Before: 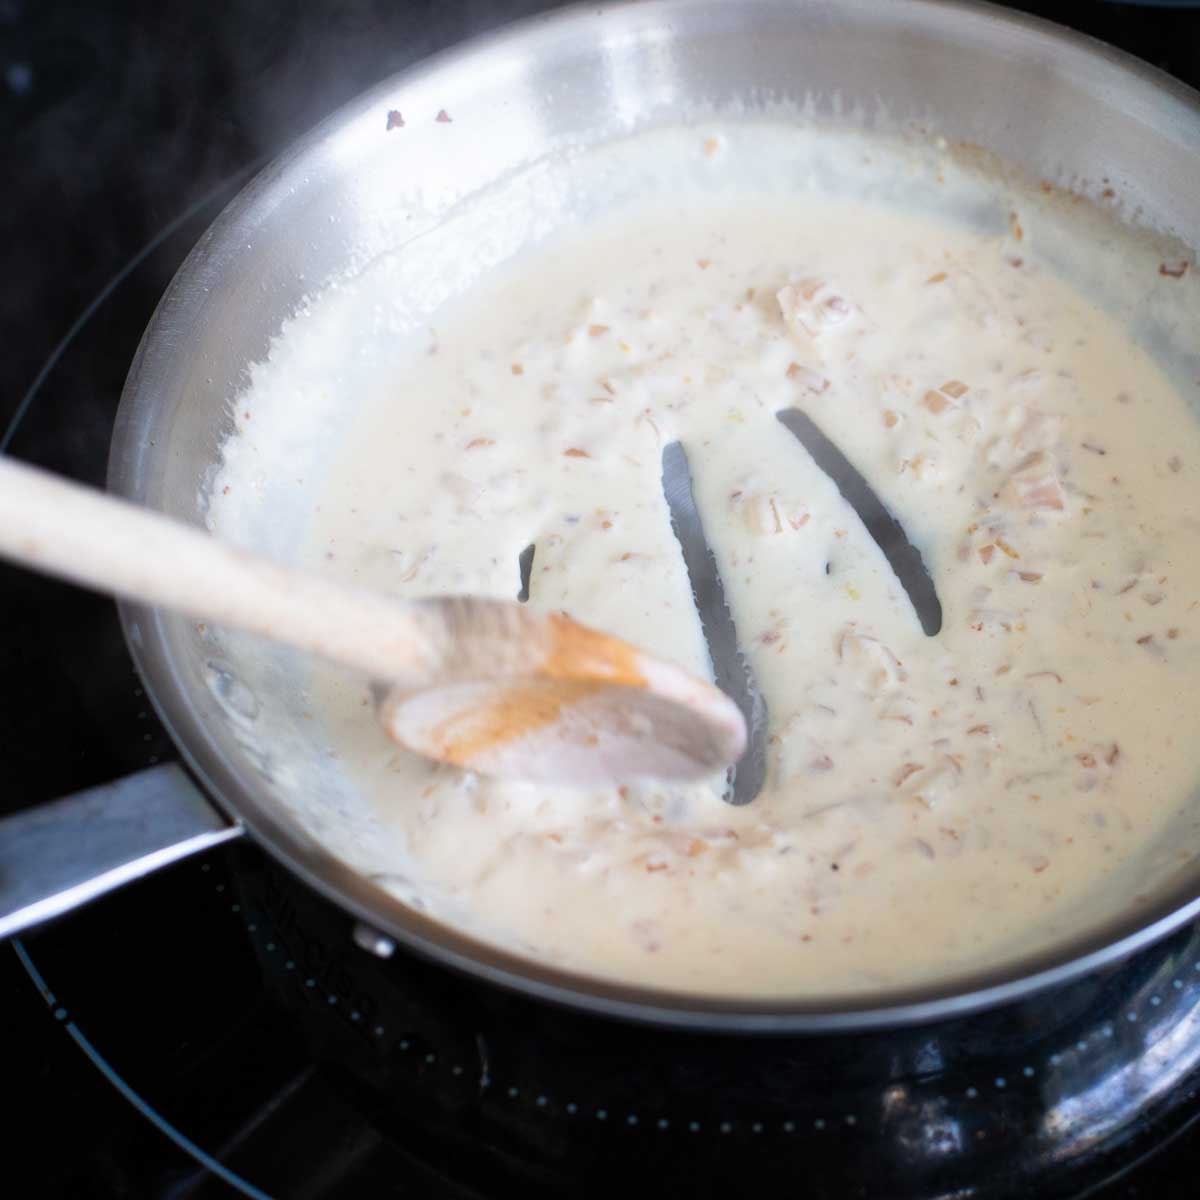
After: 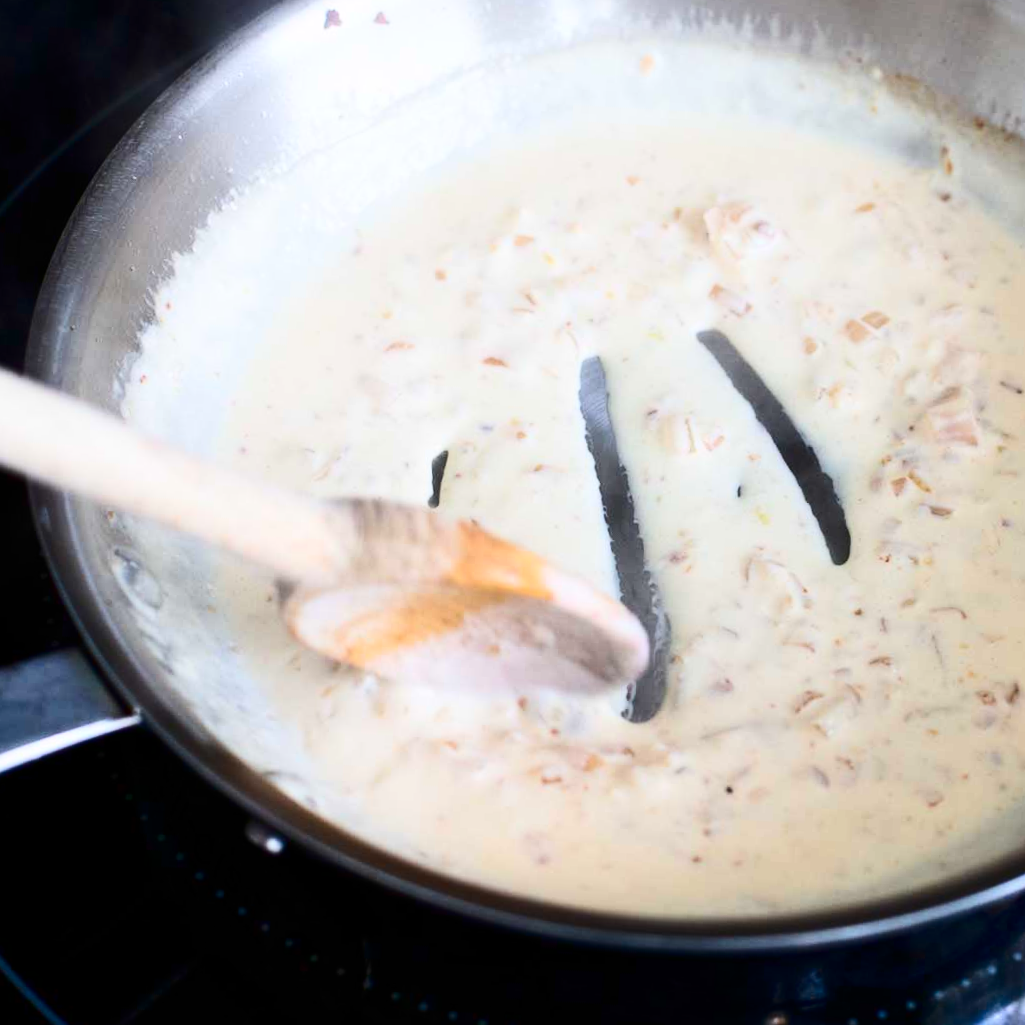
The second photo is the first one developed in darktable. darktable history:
crop and rotate: angle -3.27°, left 5.211%, top 5.211%, right 4.607%, bottom 4.607%
contrast brightness saturation: contrast 0.32, brightness -0.08, saturation 0.17
